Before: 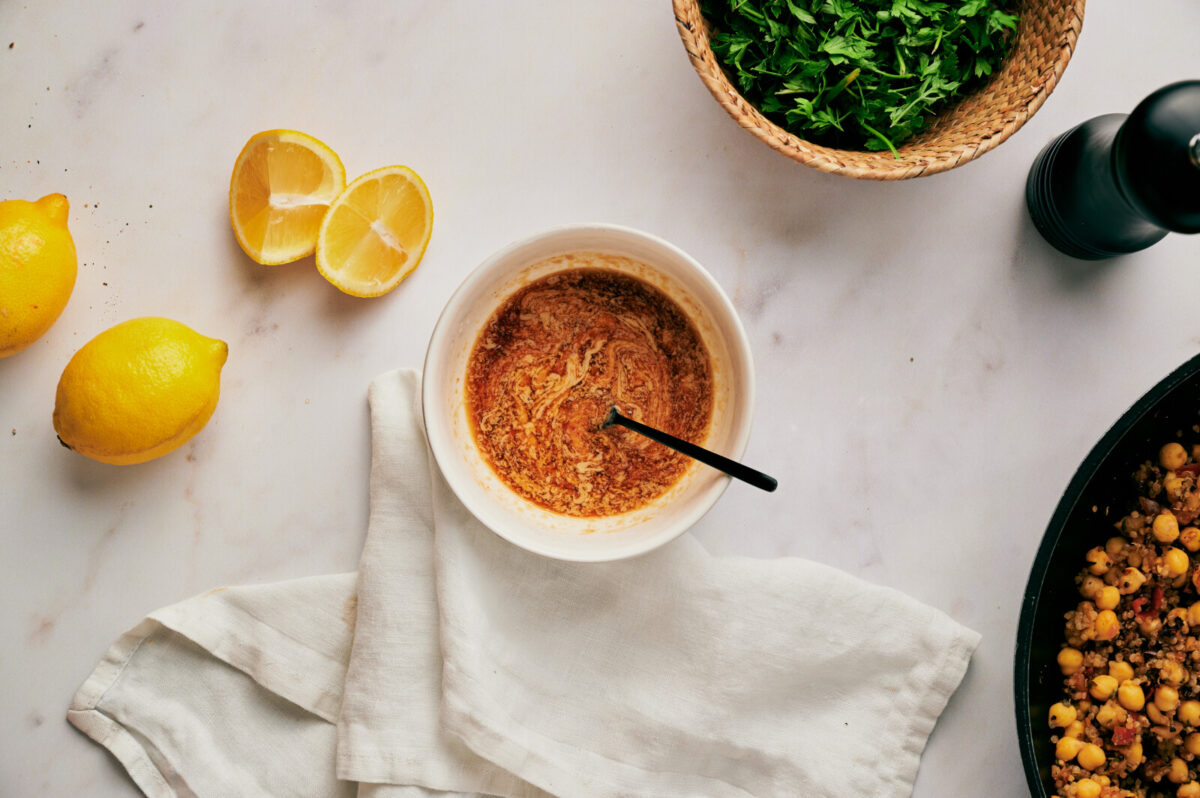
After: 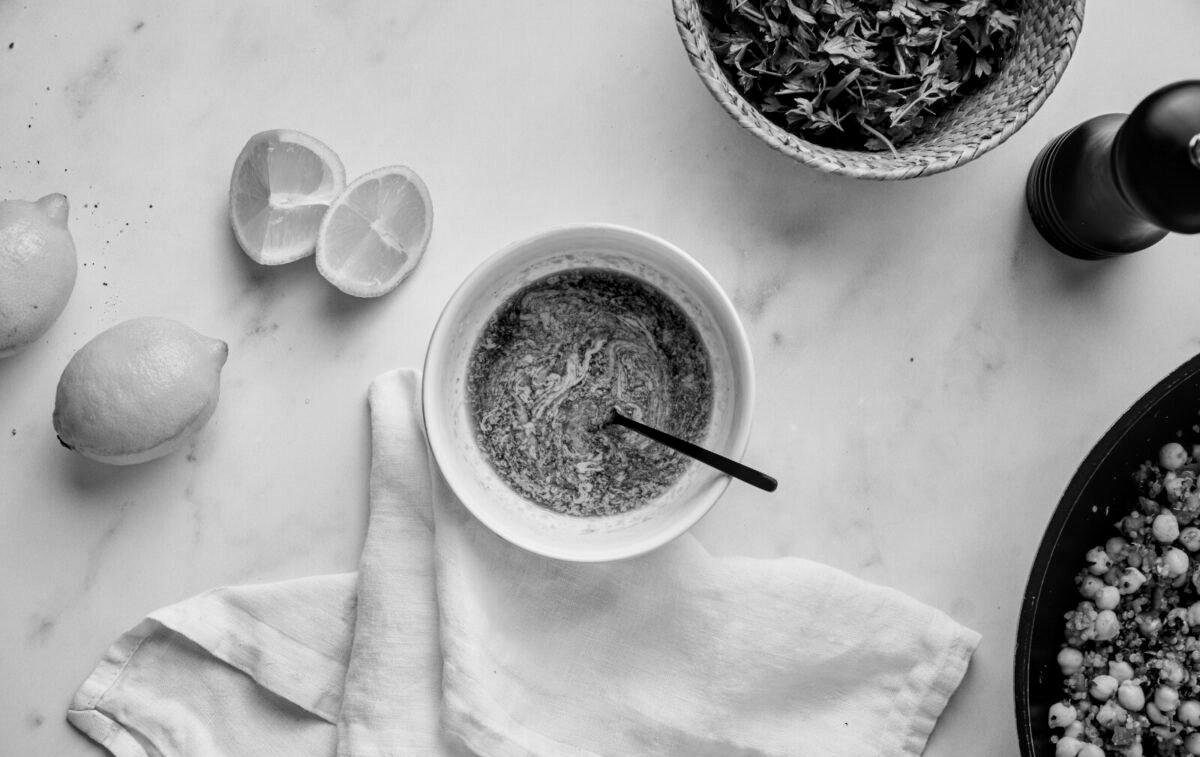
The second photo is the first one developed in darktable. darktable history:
monochrome: on, module defaults
crop and rotate: top 0%, bottom 5.097%
local contrast: detail 130%
